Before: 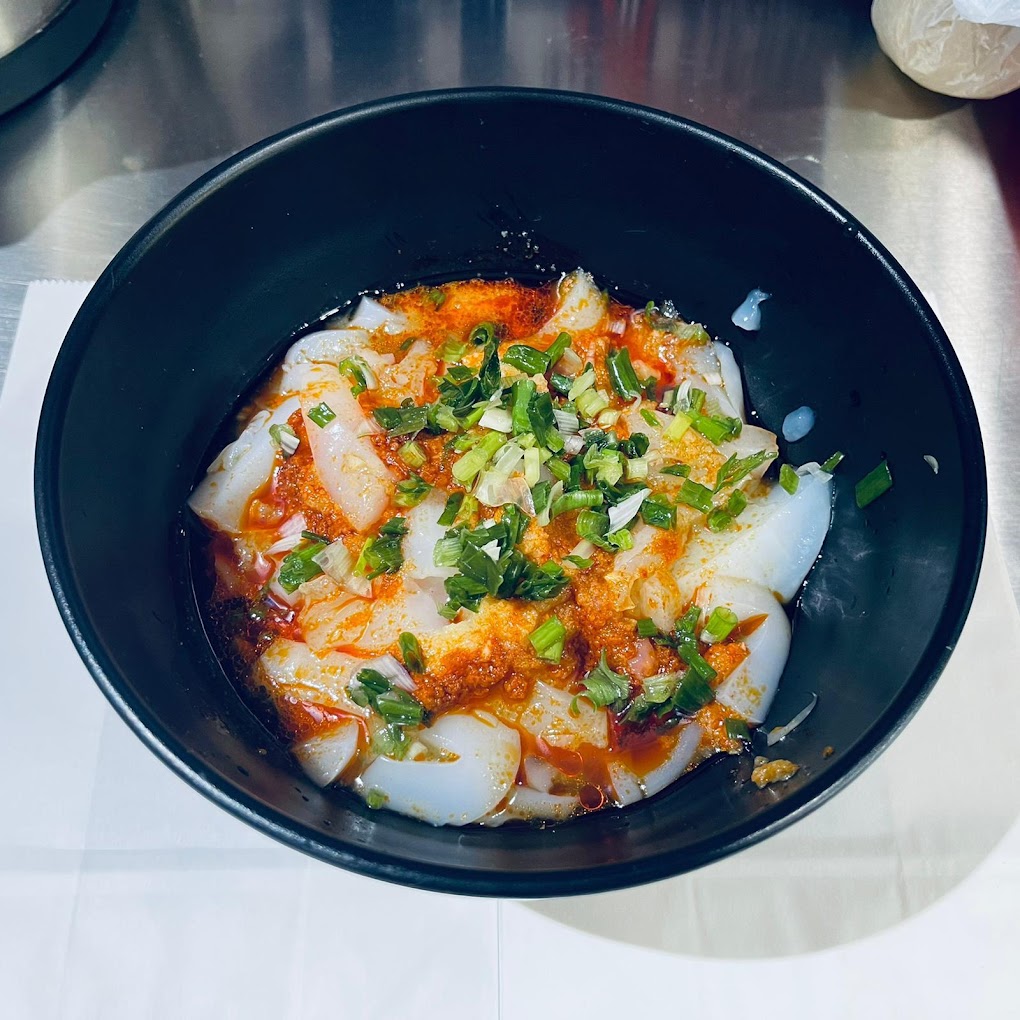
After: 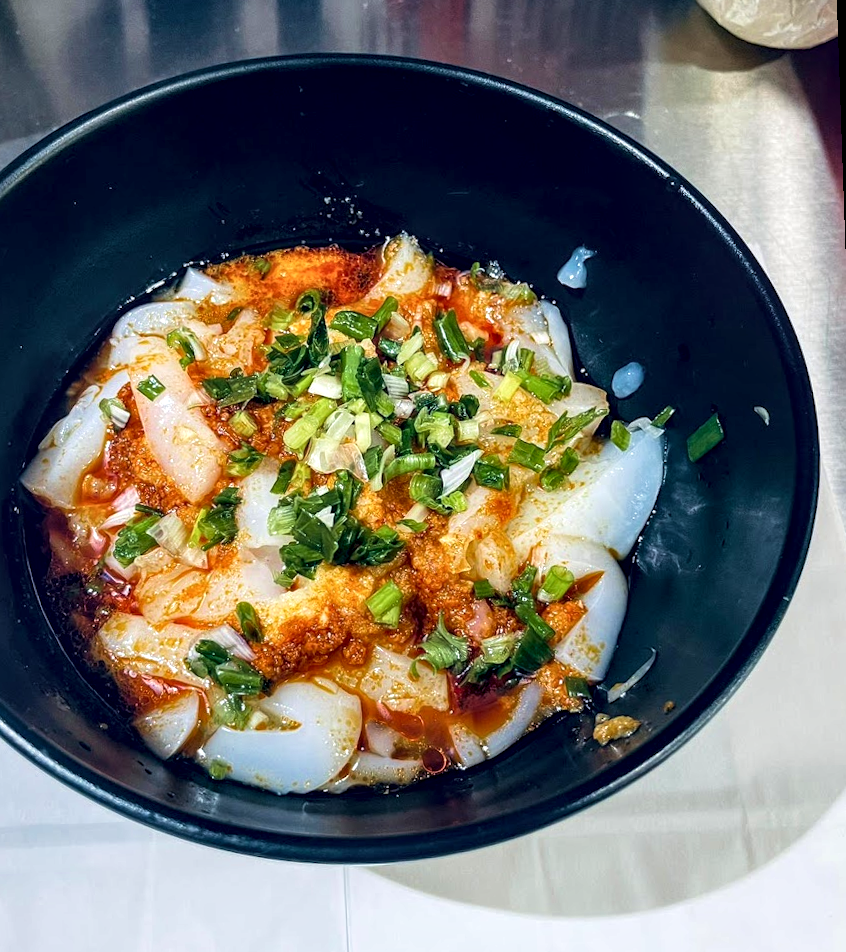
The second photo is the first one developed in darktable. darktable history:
crop: left 16.145%
velvia: on, module defaults
local contrast: highlights 60%, shadows 60%, detail 160%
rotate and perspective: rotation -2°, crop left 0.022, crop right 0.978, crop top 0.049, crop bottom 0.951
